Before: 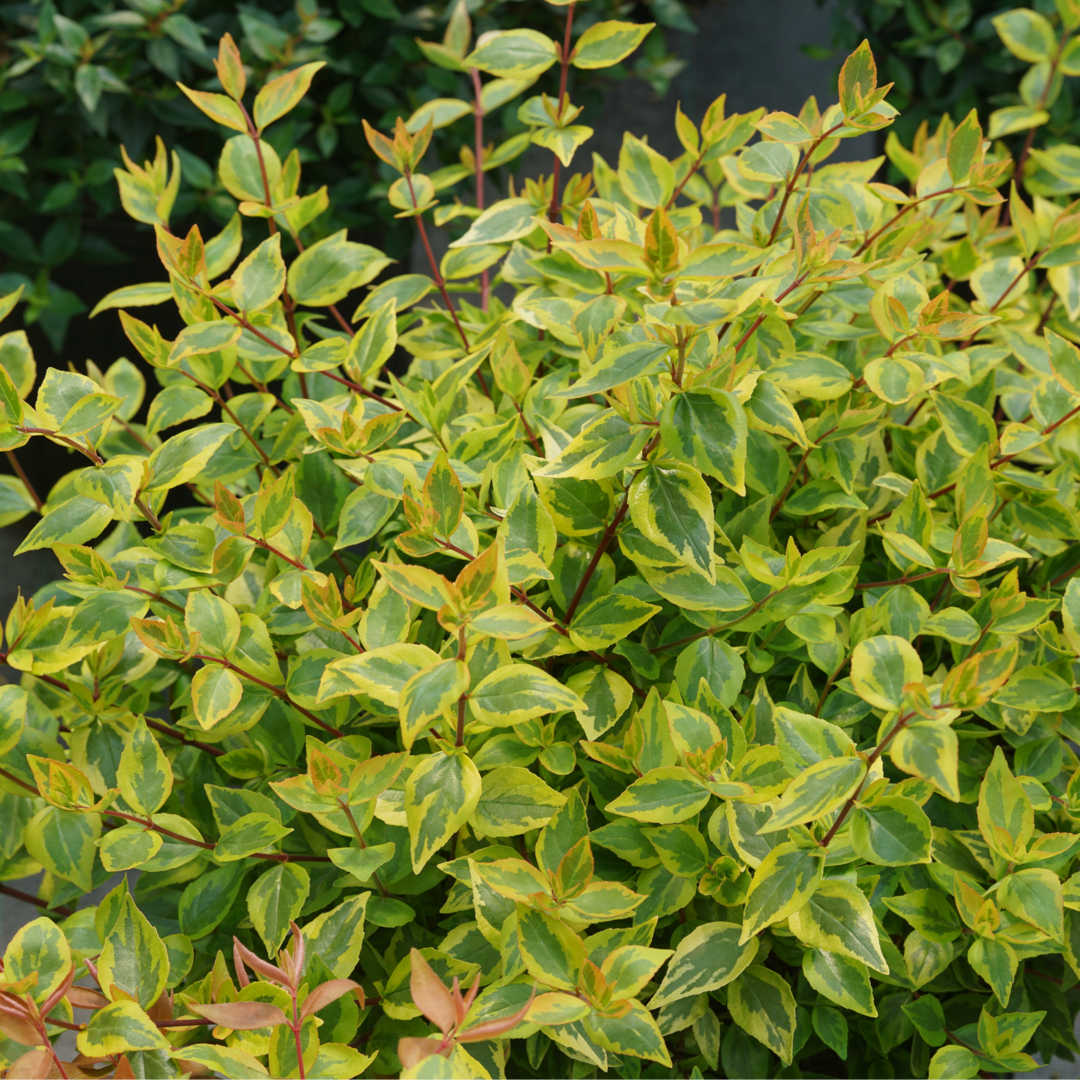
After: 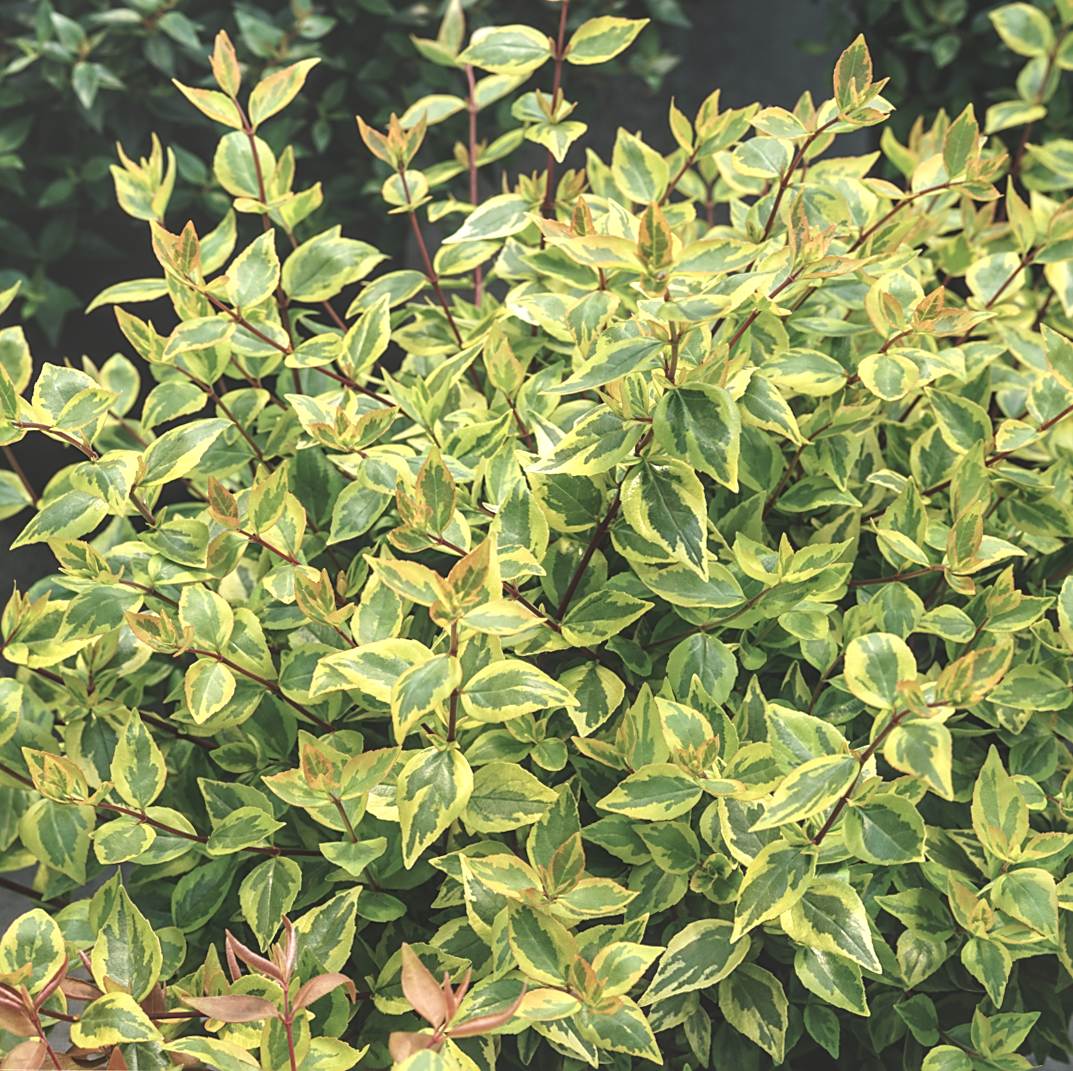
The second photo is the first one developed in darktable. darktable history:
local contrast: highlights 80%, shadows 57%, detail 175%, midtone range 0.602
rotate and perspective: rotation 0.192°, lens shift (horizontal) -0.015, crop left 0.005, crop right 0.996, crop top 0.006, crop bottom 0.99
exposure: black level correction -0.062, exposure -0.05 EV, compensate highlight preservation false
sharpen: on, module defaults
